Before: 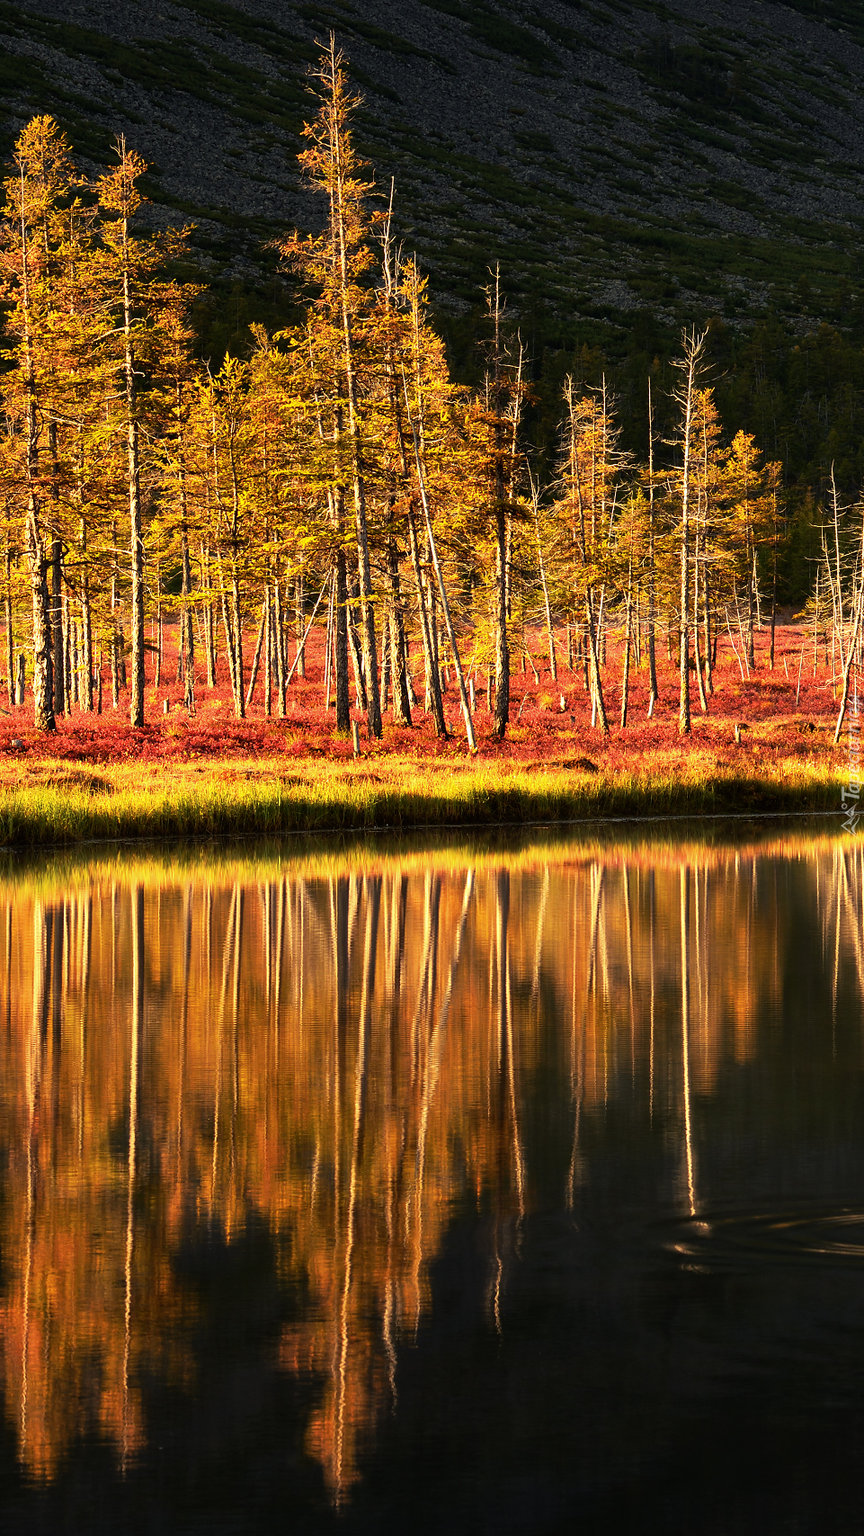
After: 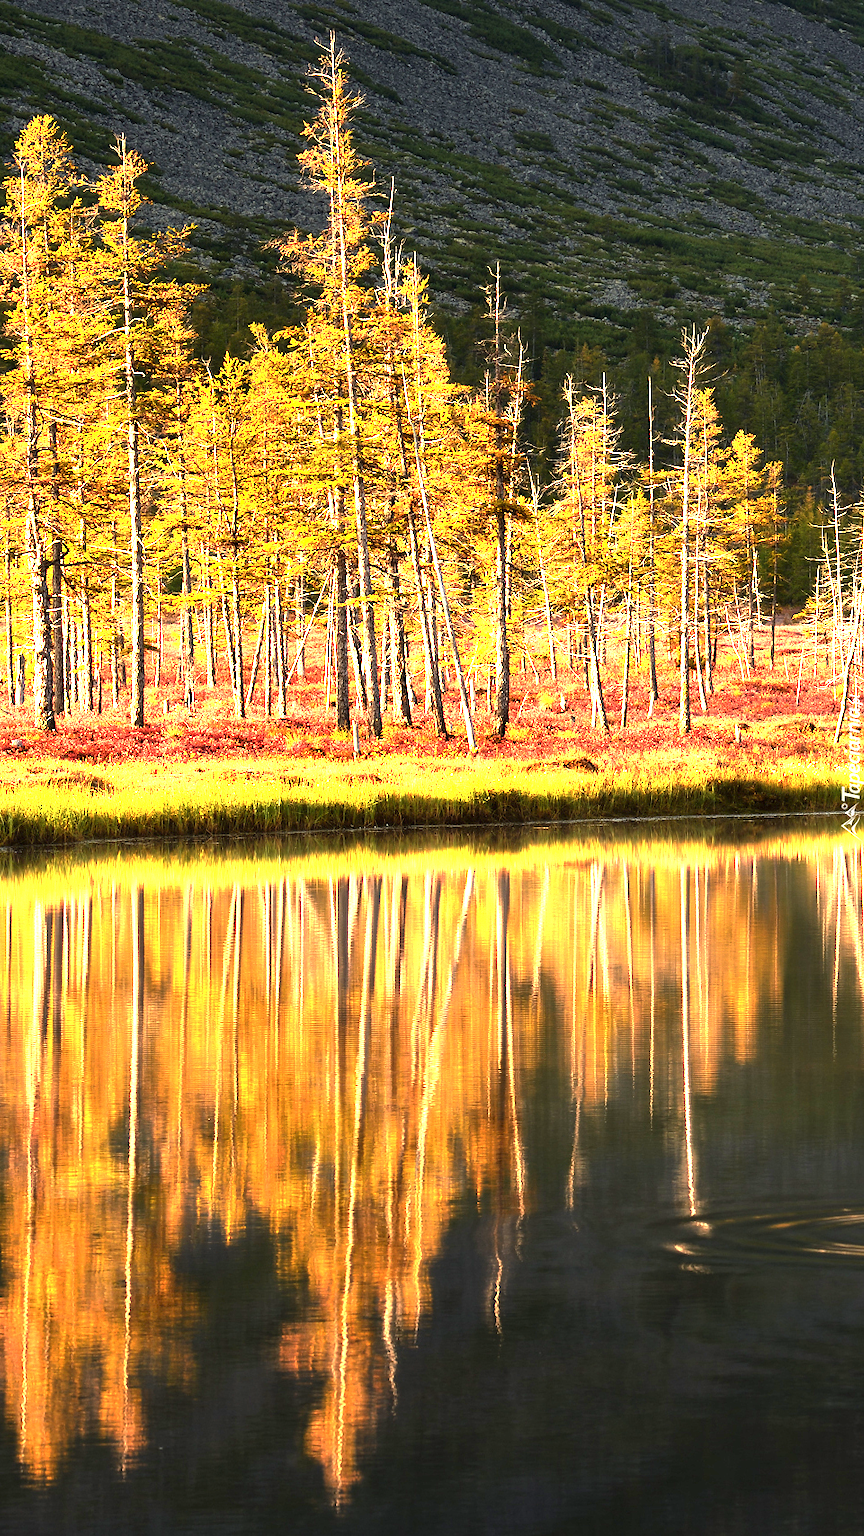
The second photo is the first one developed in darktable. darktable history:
exposure: exposure 2.038 EV, compensate highlight preservation false
